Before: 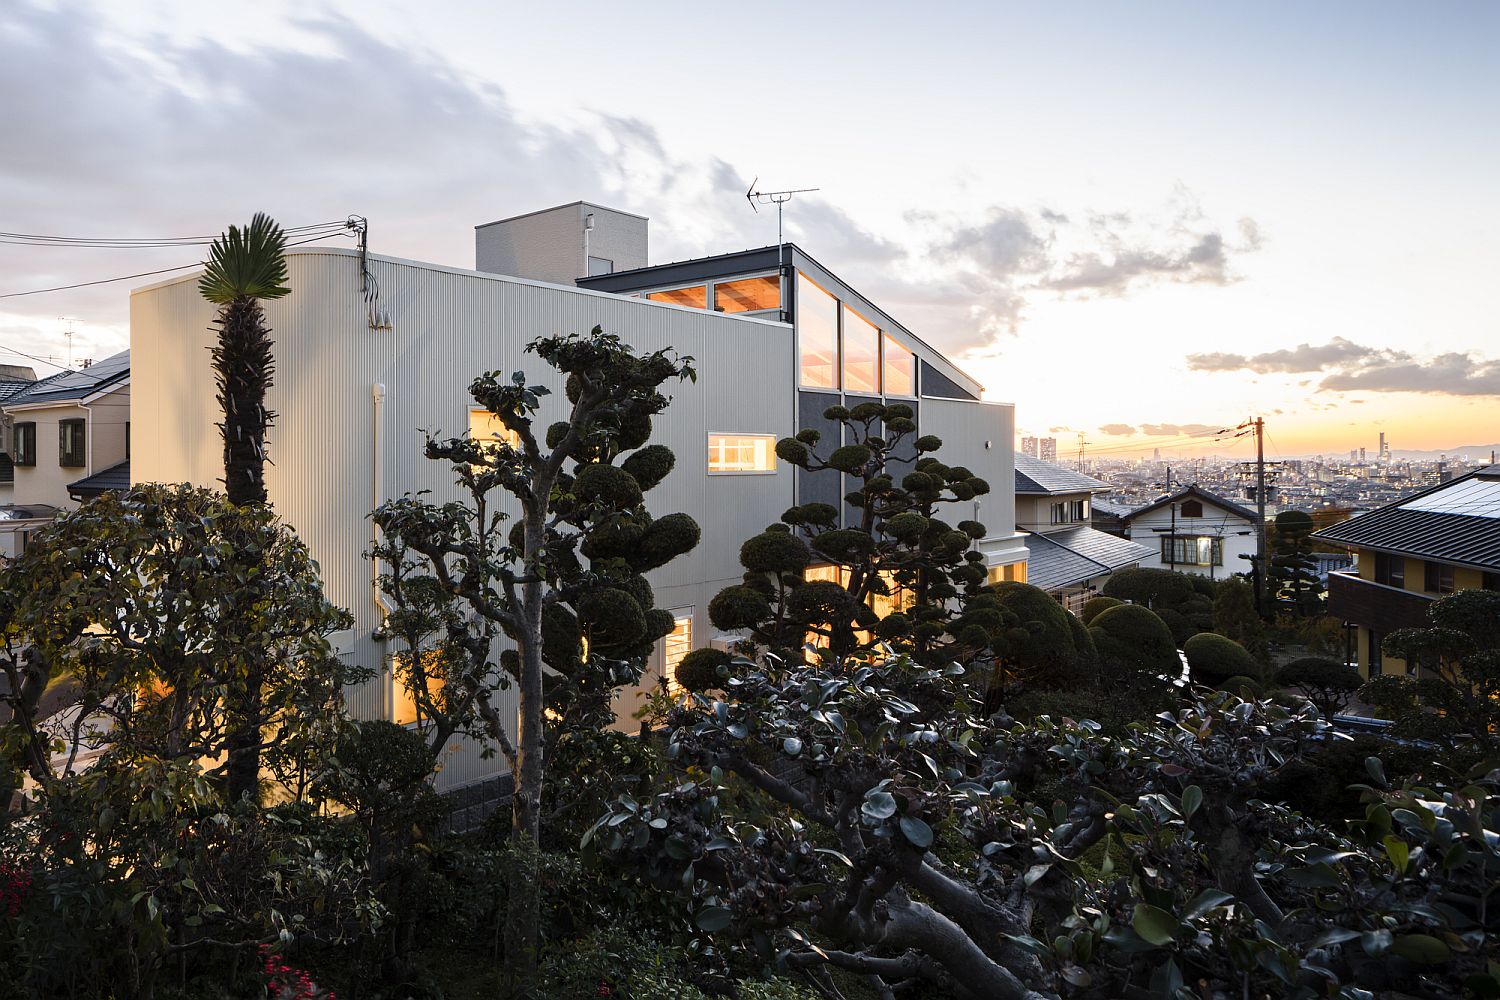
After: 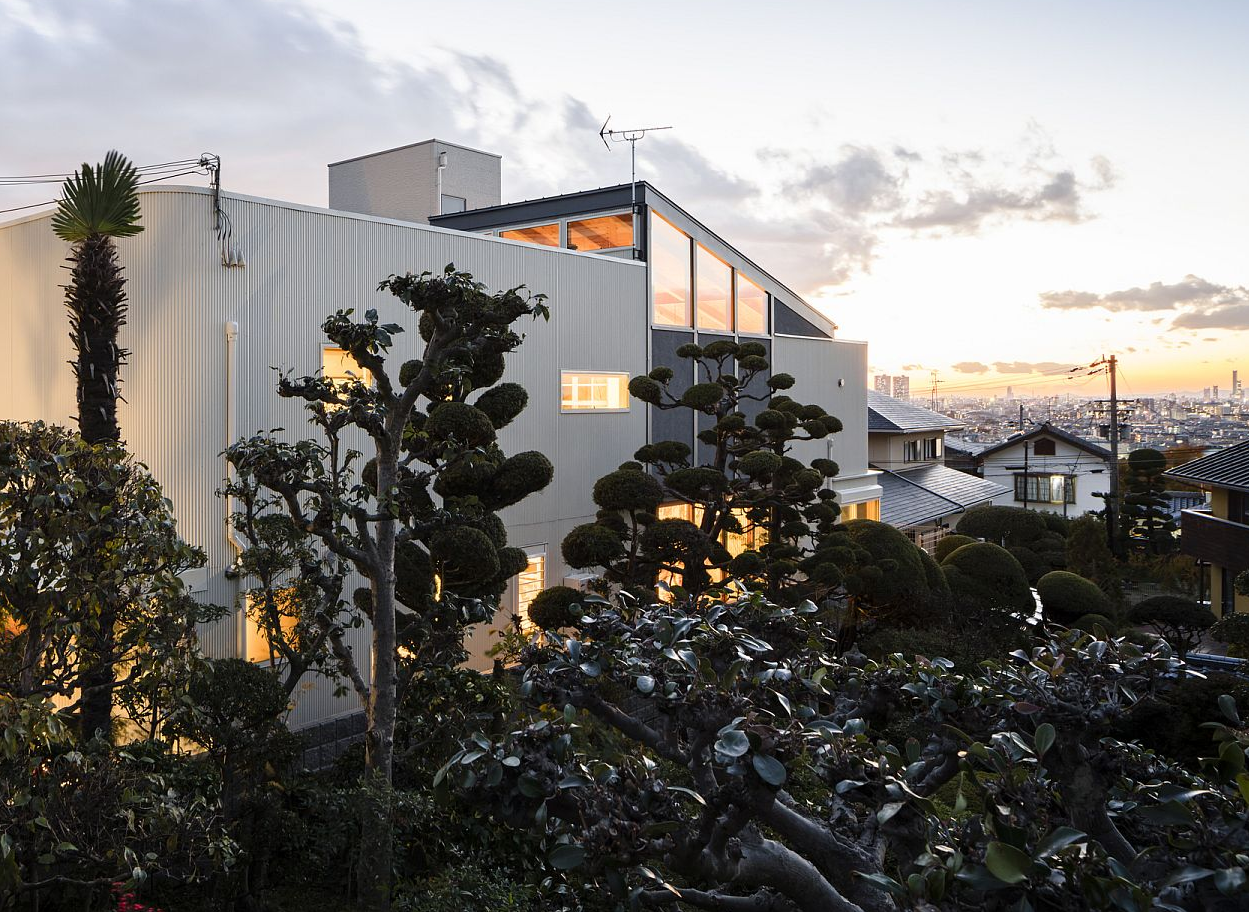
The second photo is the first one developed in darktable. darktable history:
crop: left 9.802%, top 6.251%, right 6.891%, bottom 2.515%
